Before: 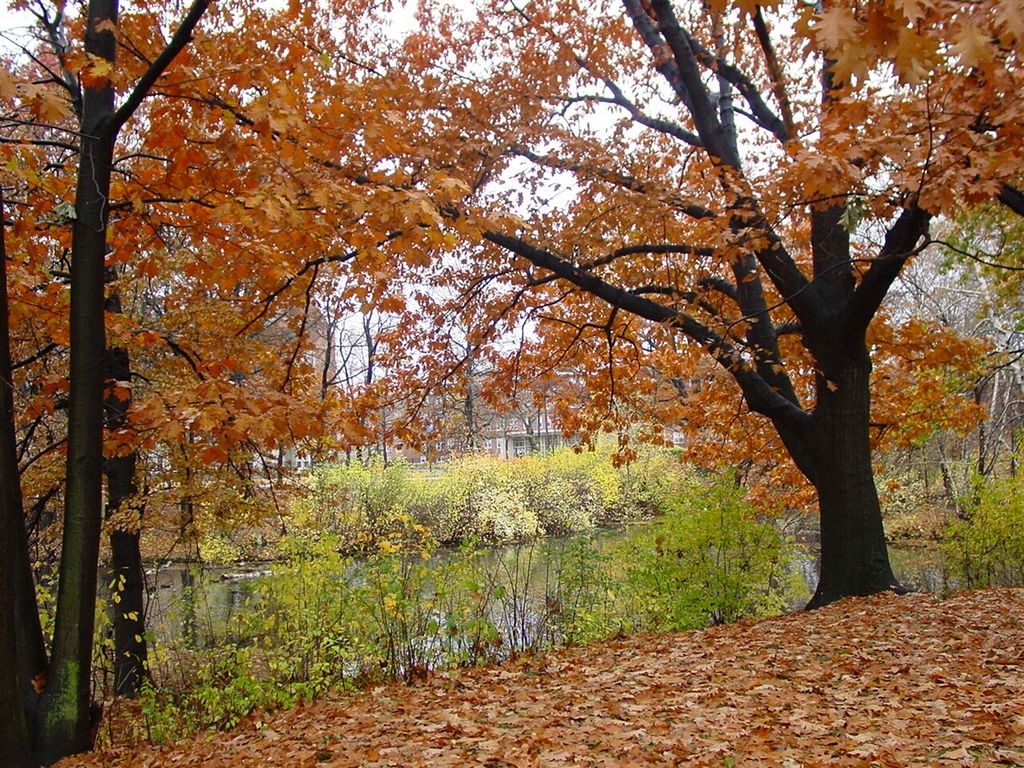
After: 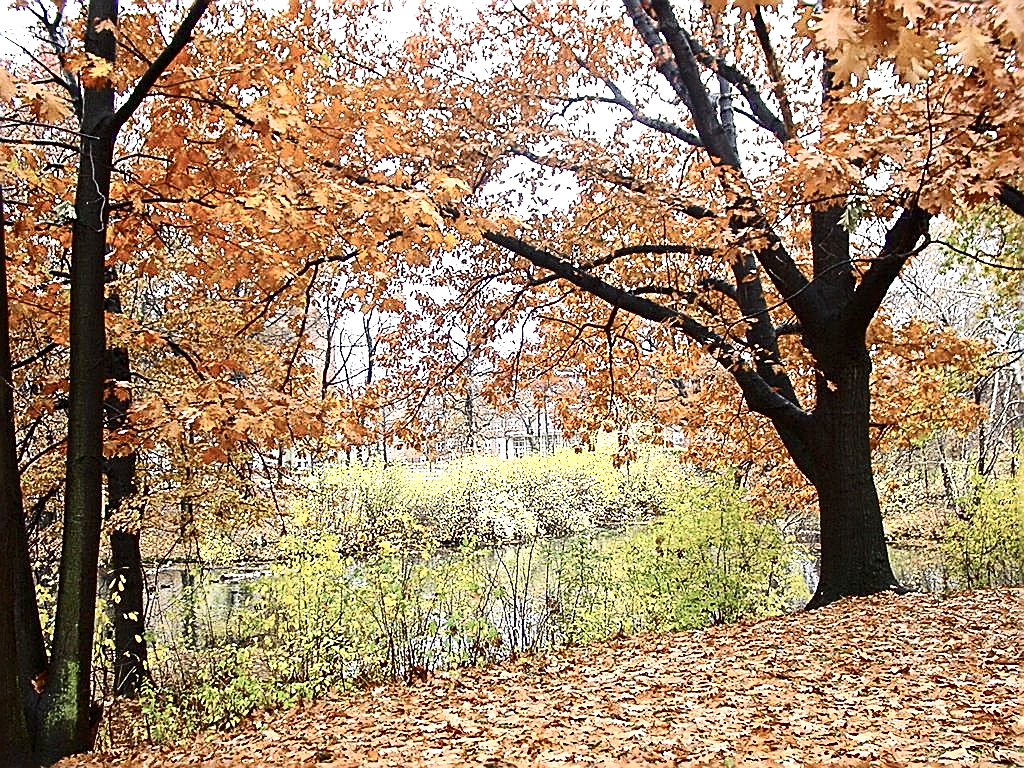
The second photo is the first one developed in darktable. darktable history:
exposure: black level correction 0.001, exposure 1.117 EV, compensate highlight preservation false
sharpen: radius 1.652, amount 1.301
contrast brightness saturation: contrast 0.25, saturation -0.308
